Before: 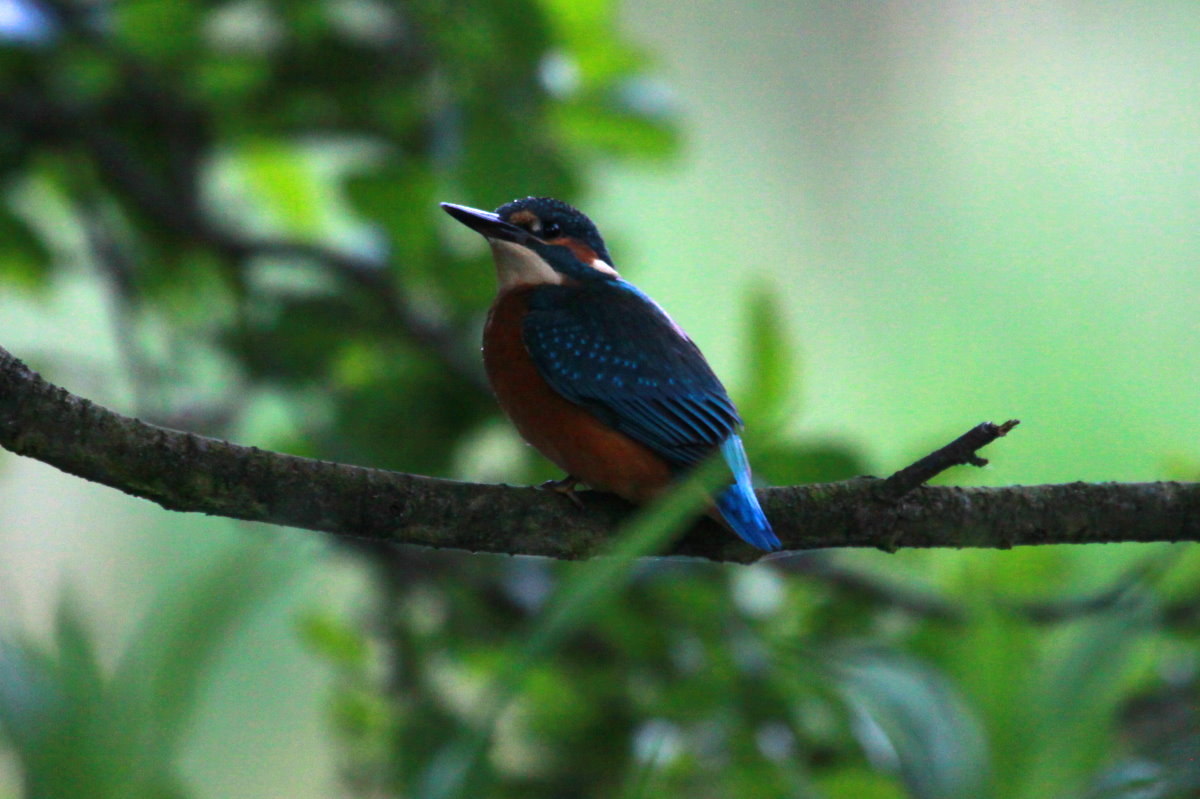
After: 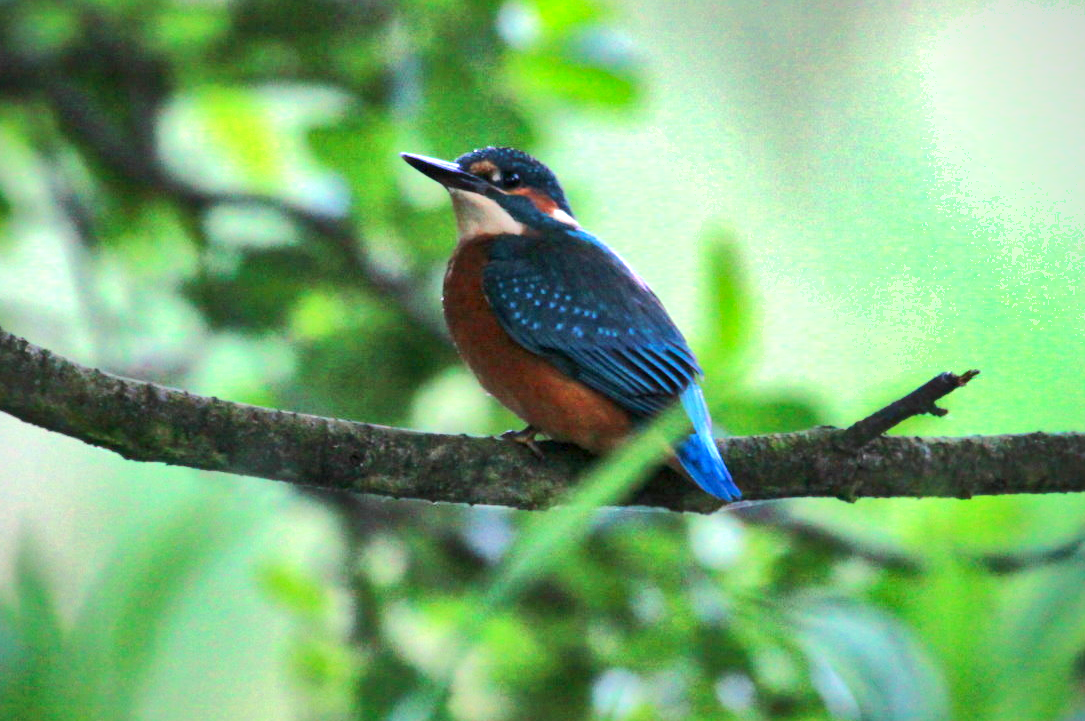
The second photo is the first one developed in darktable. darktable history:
vignetting: fall-off radius 61.13%, saturation -0.035
crop: left 3.405%, top 6.358%, right 6.163%, bottom 3.296%
tone equalizer: -8 EV 1.98 EV, -7 EV 1.97 EV, -6 EV 1.96 EV, -5 EV 1.99 EV, -4 EV 1.98 EV, -3 EV 1.48 EV, -2 EV 0.984 EV, -1 EV 0.517 EV, edges refinement/feathering 500, mask exposure compensation -1.24 EV, preserve details no
shadows and highlights: shadows 25.94, highlights -48.08, soften with gaussian
local contrast: mode bilateral grid, contrast 50, coarseness 50, detail 150%, midtone range 0.2
